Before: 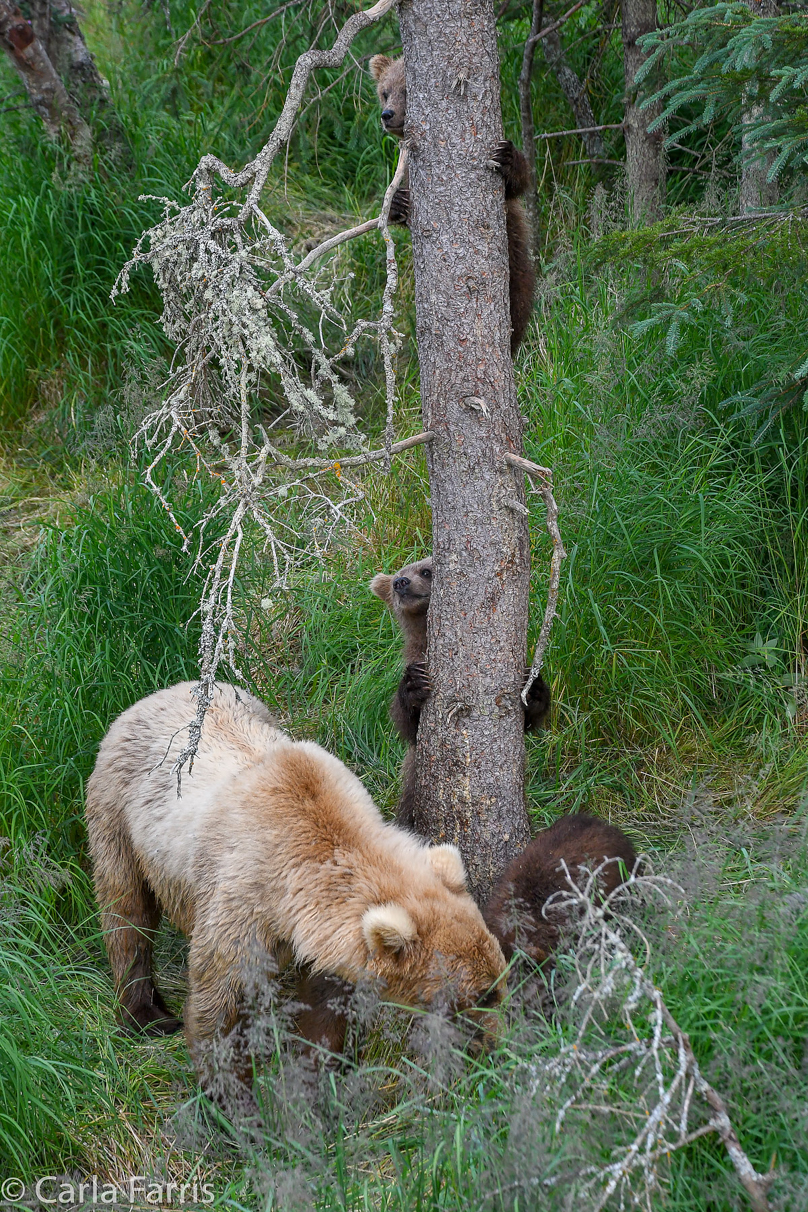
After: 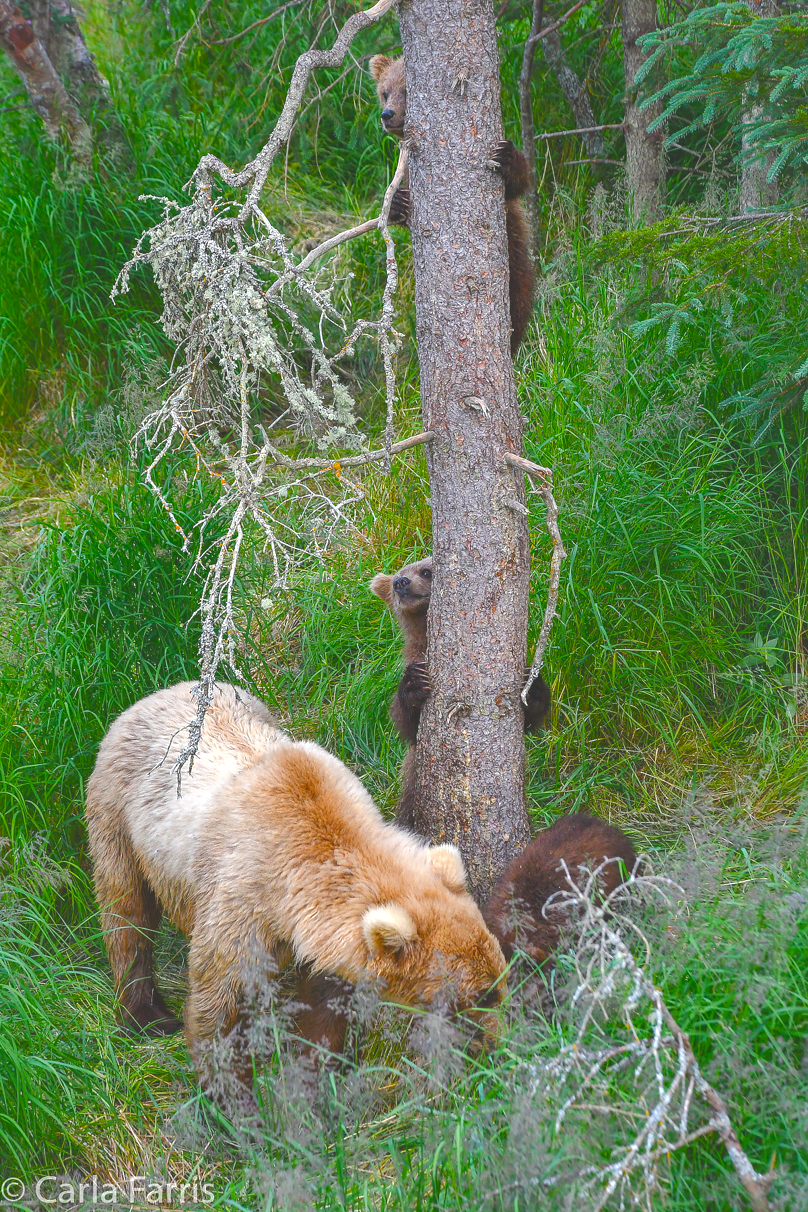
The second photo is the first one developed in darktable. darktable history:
shadows and highlights: on, module defaults
exposure: black level correction -0.016
color balance rgb: linear chroma grading › global chroma 3.285%, perceptual saturation grading › global saturation 20%, perceptual saturation grading › highlights -25.308%, perceptual saturation grading › shadows 24.237%, perceptual brilliance grading › global brilliance 9.37%, perceptual brilliance grading › shadows 15.826%, global vibrance 30.37%
